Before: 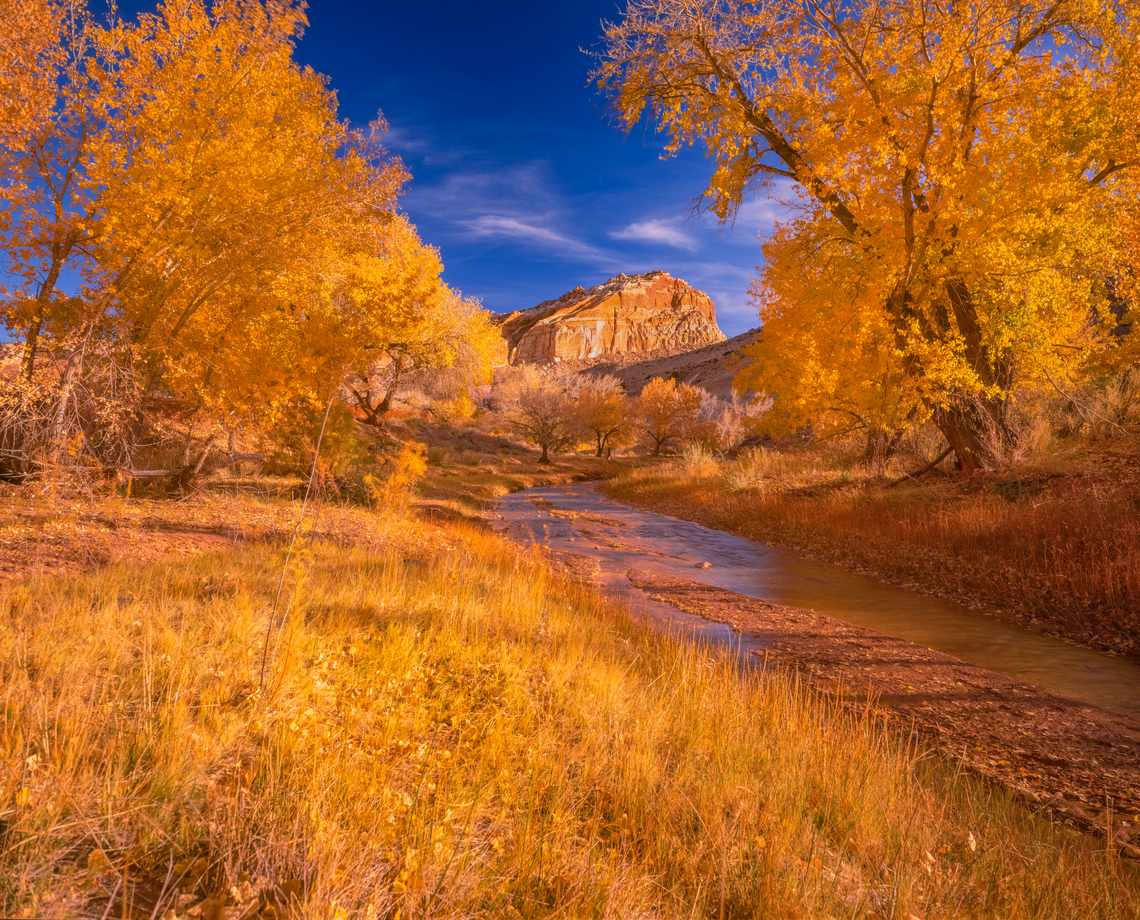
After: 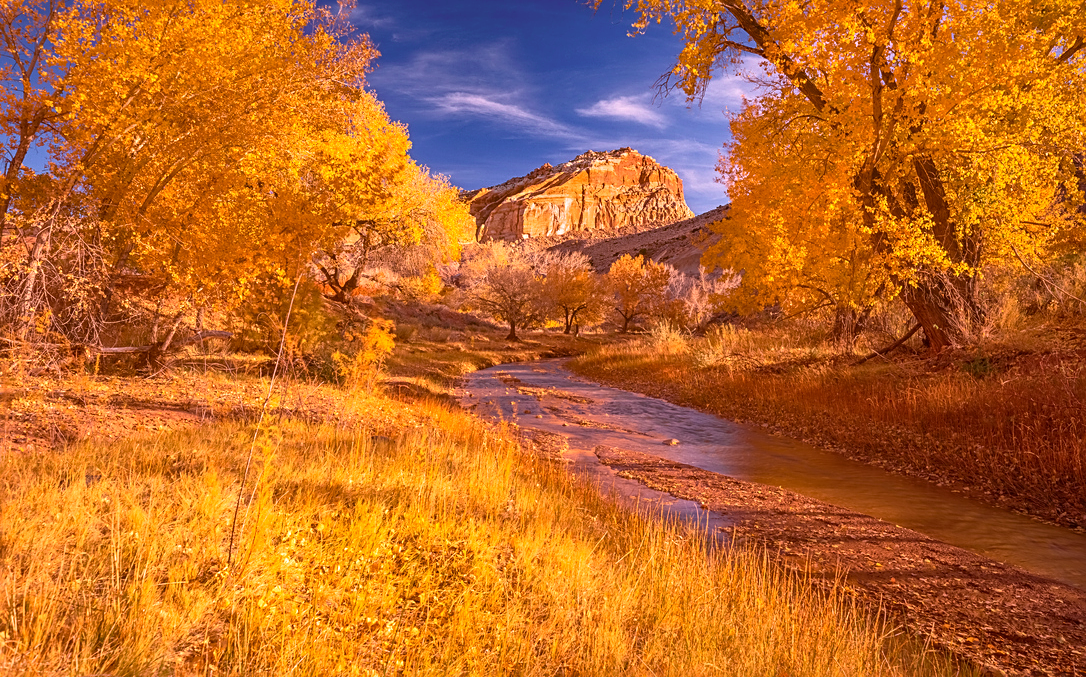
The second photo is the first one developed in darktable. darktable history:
crop and rotate: left 2.83%, top 13.501%, right 1.891%, bottom 12.883%
sharpen: on, module defaults
tone curve: curves: ch0 [(0, 0.013) (0.036, 0.045) (0.274, 0.286) (0.566, 0.623) (0.794, 0.827) (1, 0.953)]; ch1 [(0, 0) (0.389, 0.403) (0.462, 0.48) (0.499, 0.5) (0.524, 0.527) (0.57, 0.599) (0.626, 0.65) (0.761, 0.781) (1, 1)]; ch2 [(0, 0) (0.464, 0.478) (0.5, 0.501) (0.533, 0.542) (0.599, 0.613) (0.704, 0.731) (1, 1)], color space Lab, independent channels, preserve colors none
tone equalizer: -8 EV 0.001 EV, -7 EV -0.002 EV, -6 EV 0.004 EV, -5 EV -0.067 EV, -4 EV -0.097 EV, -3 EV -0.136 EV, -2 EV 0.244 EV, -1 EV 0.71 EV, +0 EV 0.516 EV, edges refinement/feathering 500, mask exposure compensation -1.57 EV, preserve details no
